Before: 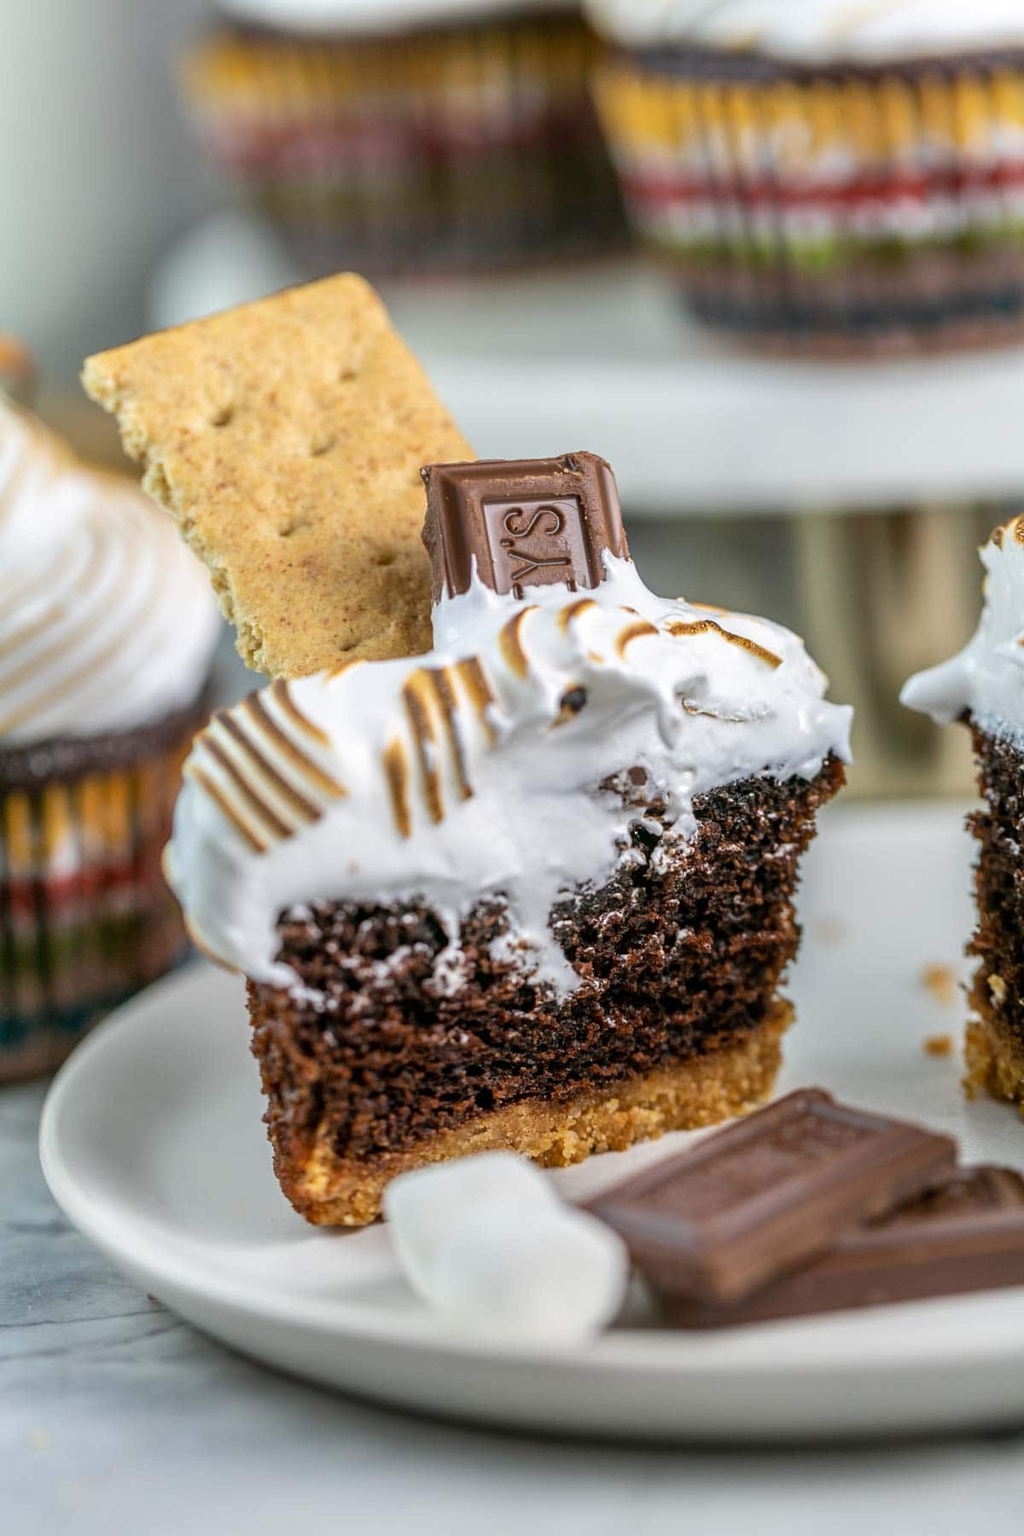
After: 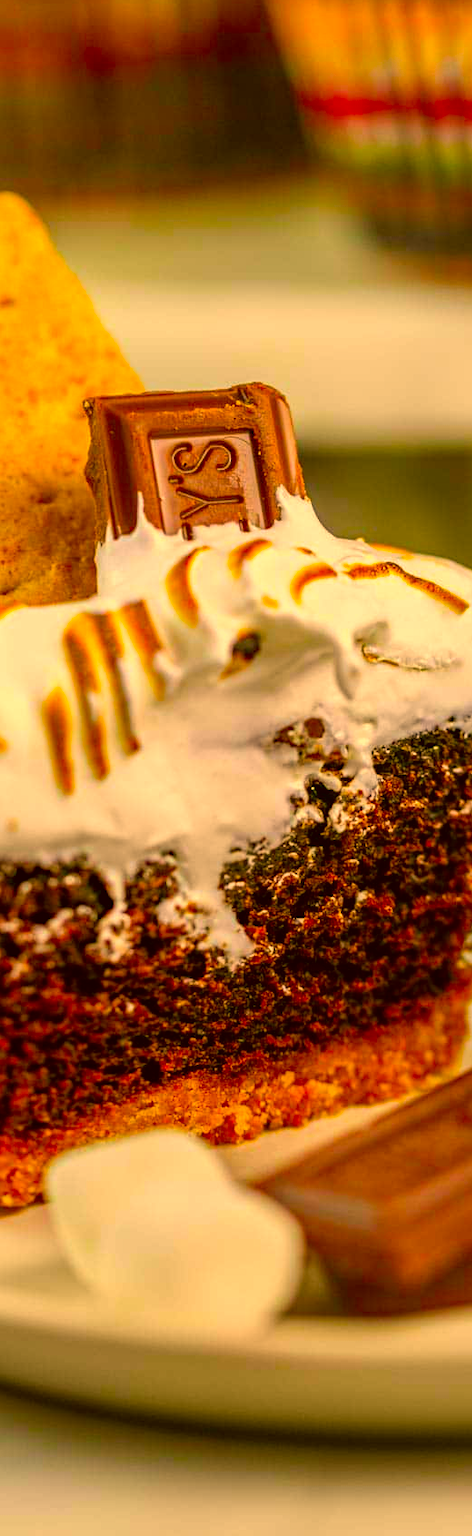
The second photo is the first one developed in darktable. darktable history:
color correction: highlights a* 10.44, highlights b* 30.04, shadows a* 2.73, shadows b* 17.51, saturation 1.72
haze removal: compatibility mode true, adaptive false
color balance: output saturation 120%
crop: left 33.452%, top 6.025%, right 23.155%
